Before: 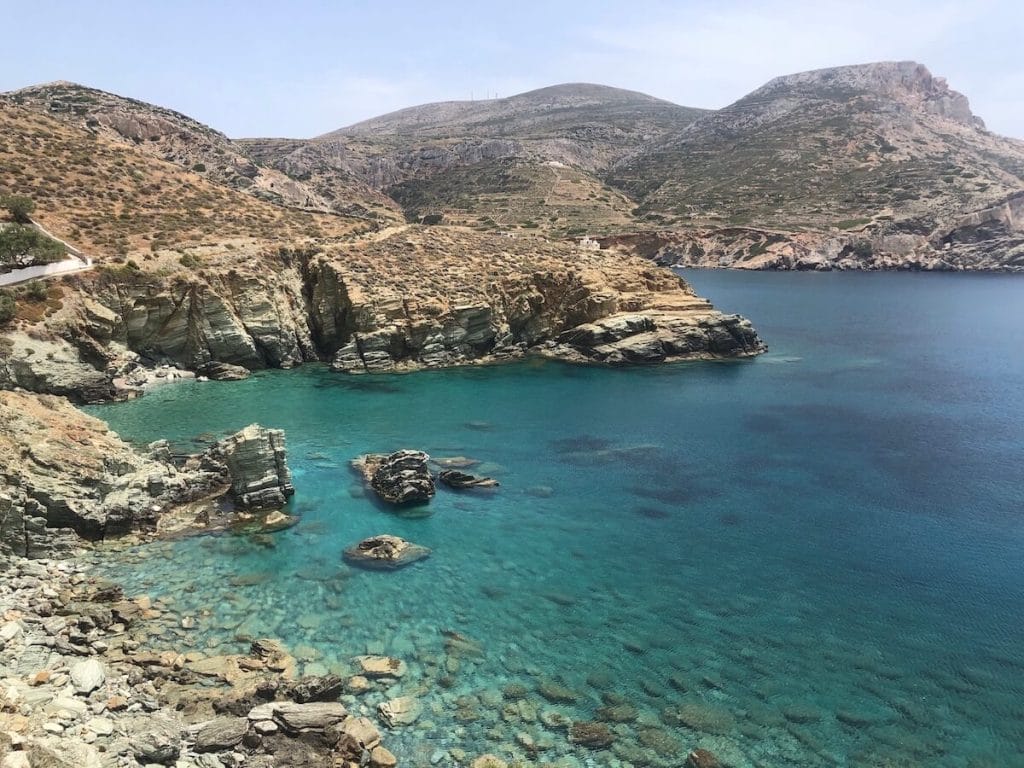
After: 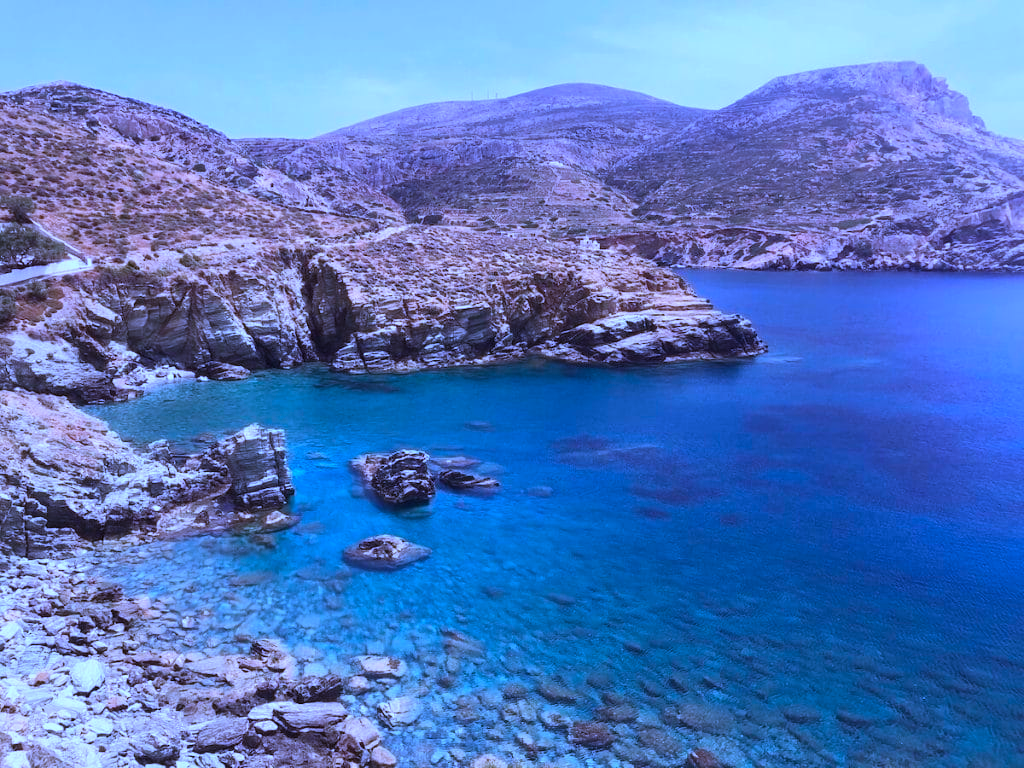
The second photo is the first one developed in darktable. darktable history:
rgb levels: mode RGB, independent channels, levels [[0, 0.5, 1], [0, 0.521, 1], [0, 0.536, 1]]
color calibration: output R [1.063, -0.012, -0.003, 0], output B [-0.079, 0.047, 1, 0], illuminant custom, x 0.46, y 0.43, temperature 2642.66 K
